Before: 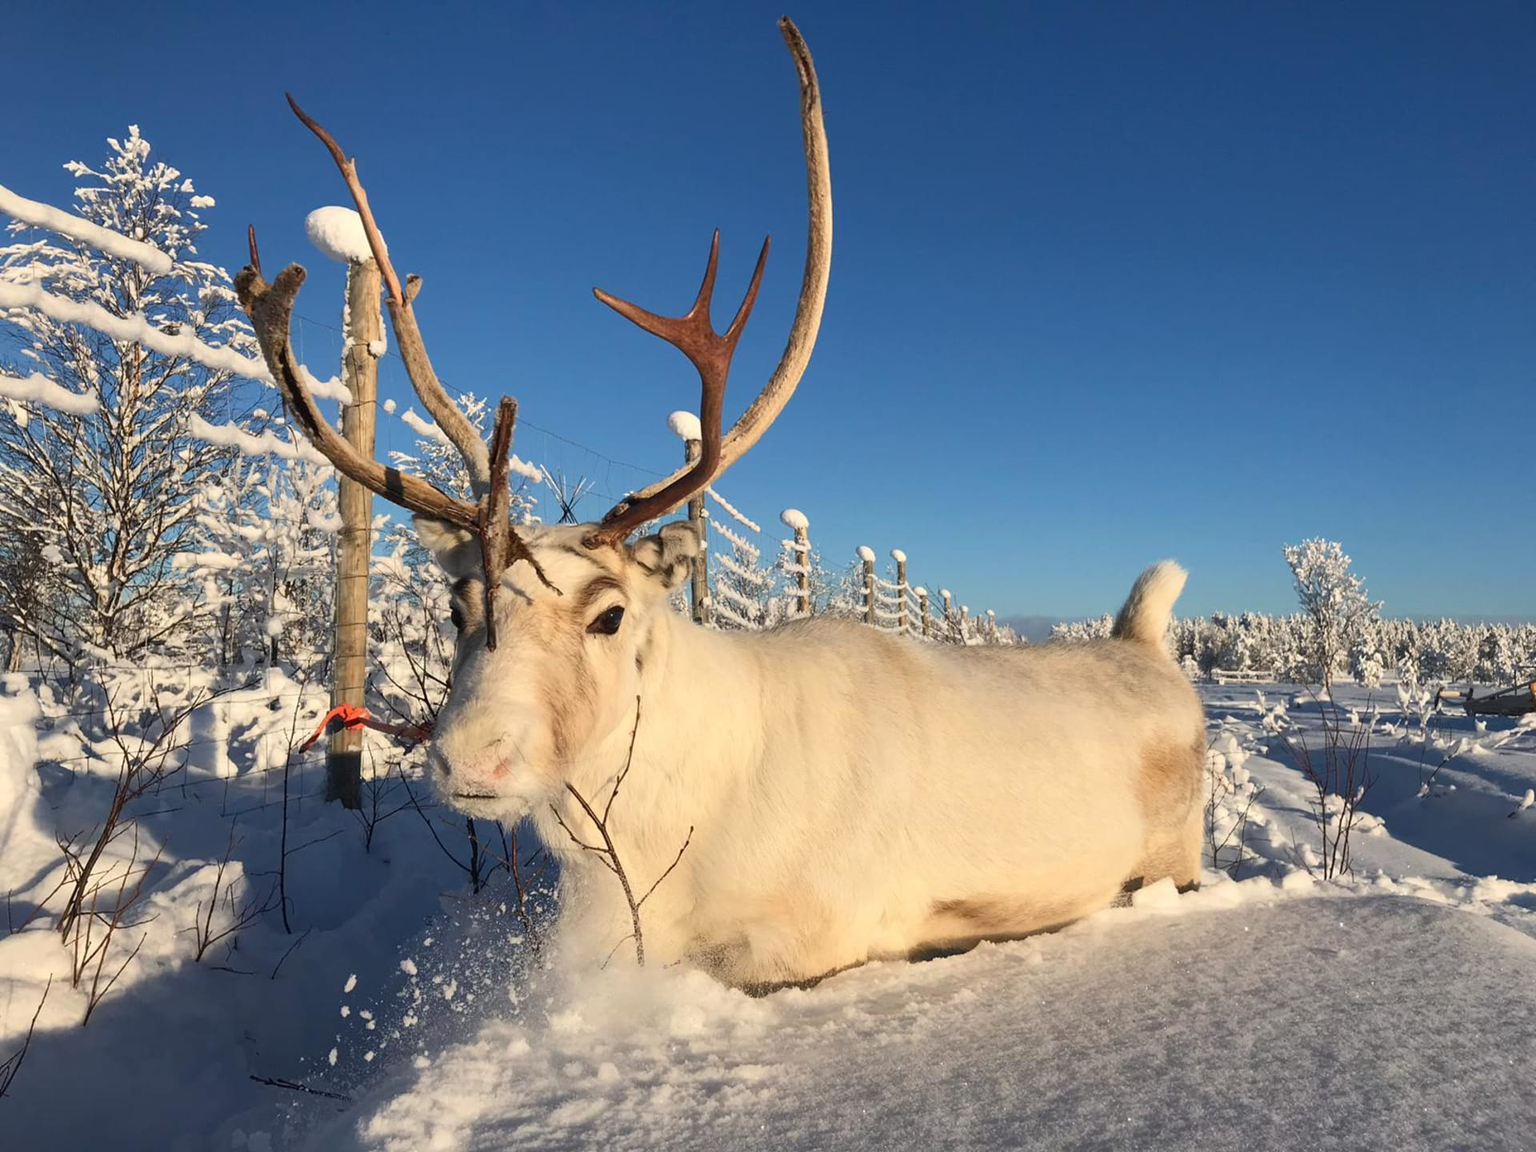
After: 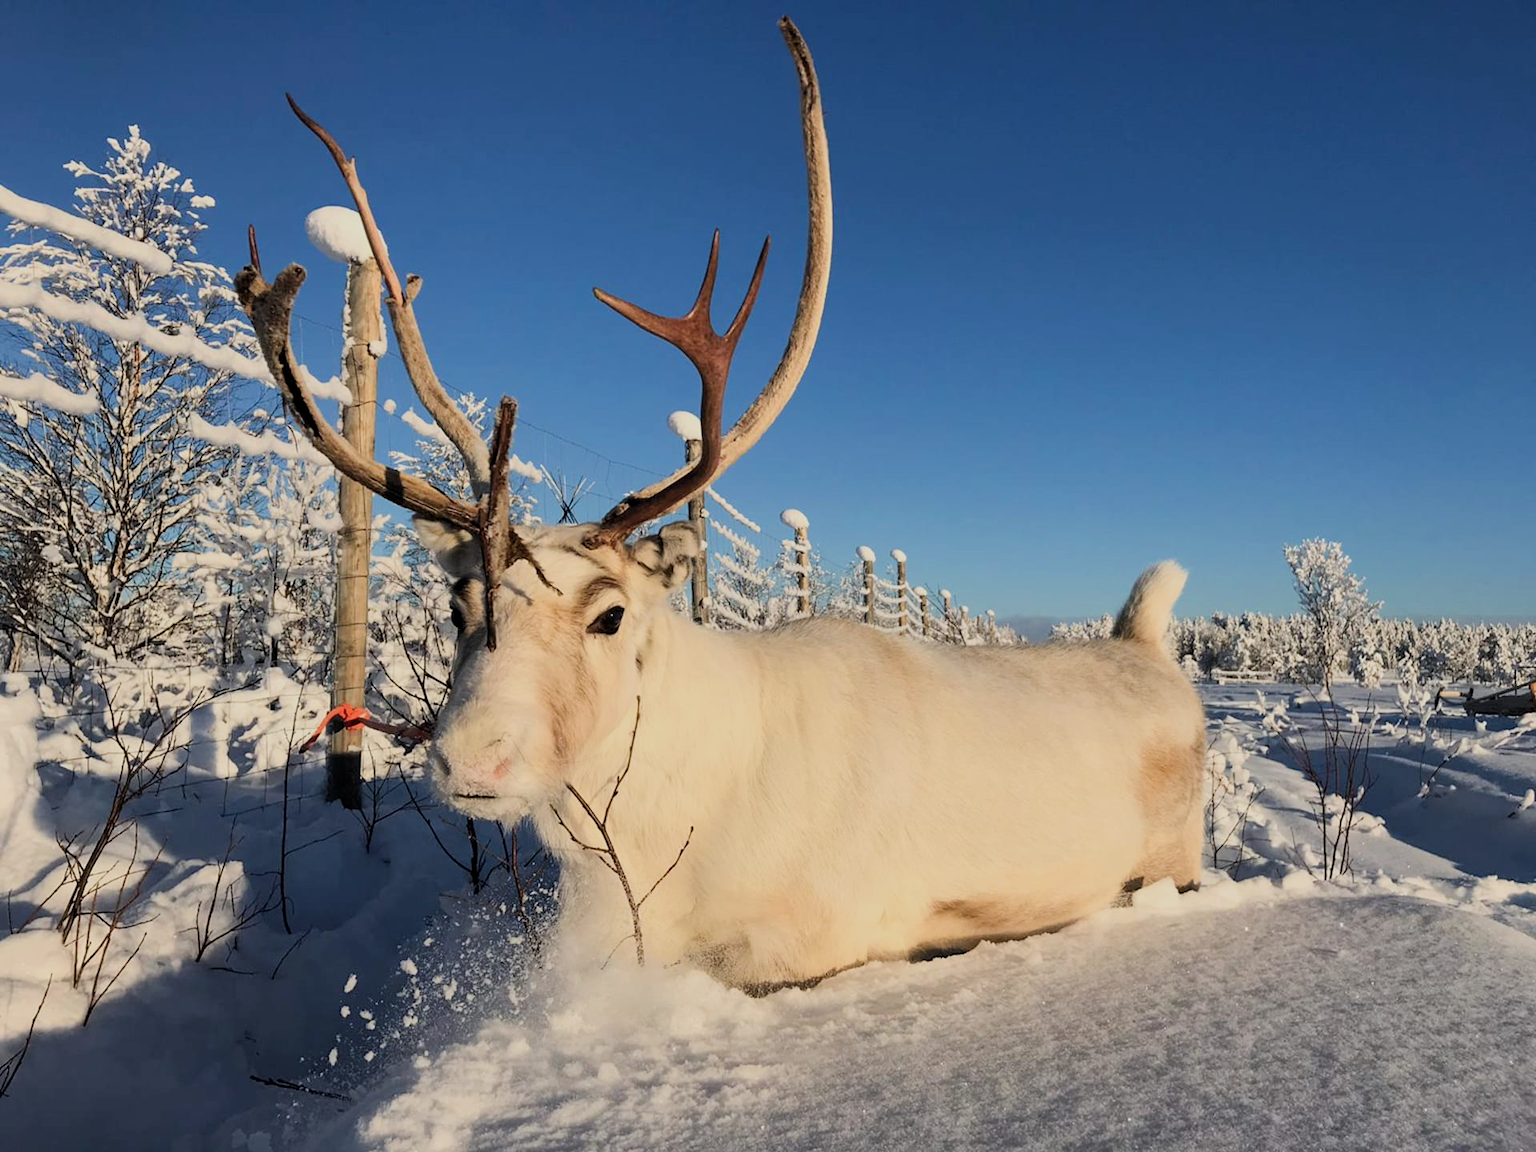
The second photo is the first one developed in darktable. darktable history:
filmic rgb: black relative exposure -5.04 EV, white relative exposure 3.96 EV, threshold 3.01 EV, hardness 2.9, contrast 1.098, contrast in shadows safe, enable highlight reconstruction true
